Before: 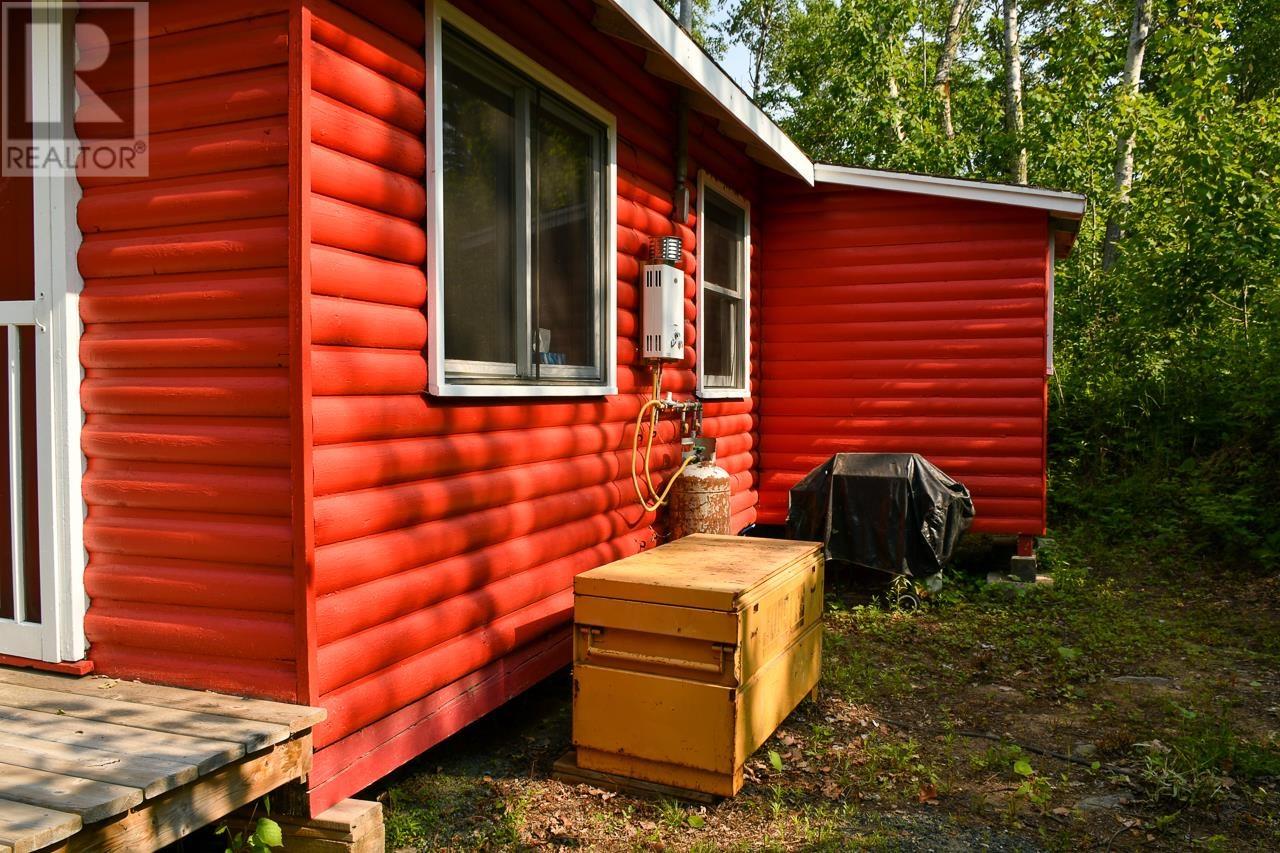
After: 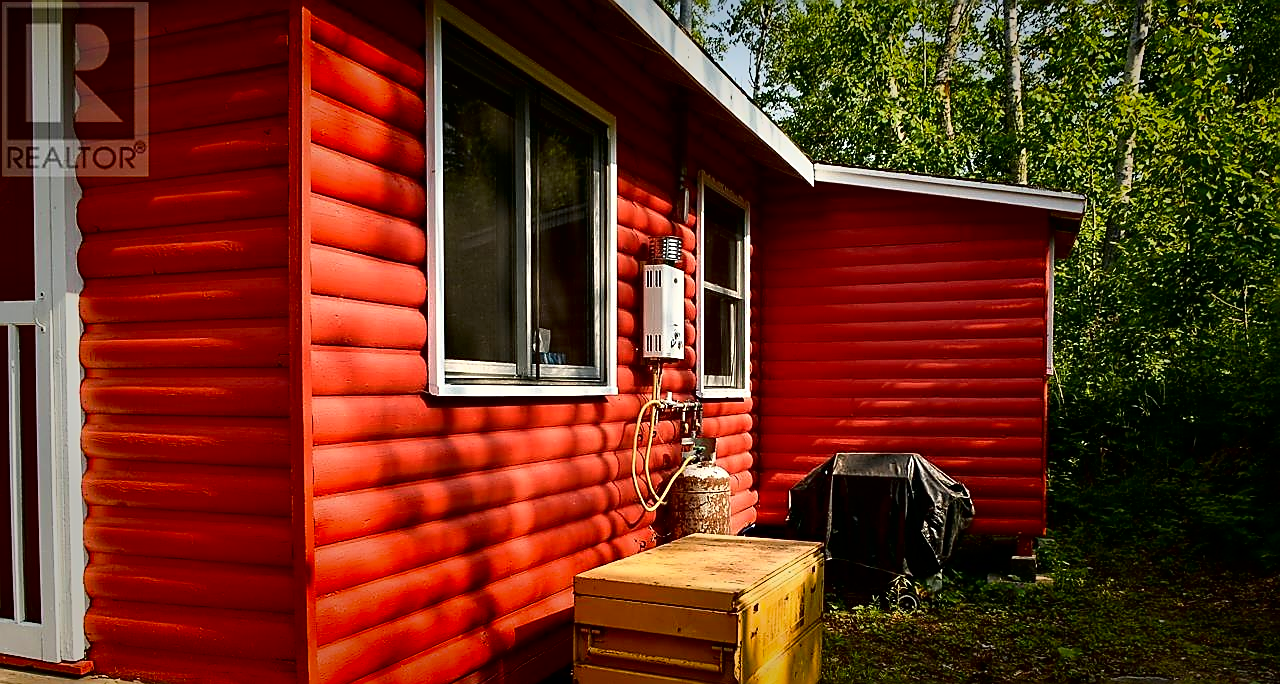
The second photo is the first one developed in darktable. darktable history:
sharpen: radius 1.418, amount 1.255, threshold 0.768
tone curve: curves: ch0 [(0, 0) (0.003, 0) (0.011, 0.001) (0.025, 0.003) (0.044, 0.004) (0.069, 0.007) (0.1, 0.01) (0.136, 0.033) (0.177, 0.082) (0.224, 0.141) (0.277, 0.208) (0.335, 0.282) (0.399, 0.363) (0.468, 0.451) (0.543, 0.545) (0.623, 0.647) (0.709, 0.756) (0.801, 0.87) (0.898, 0.972) (1, 1)], color space Lab, independent channels, preserve colors none
crop: bottom 19.698%
vignetting: fall-off start 48.6%, saturation 0.368, automatic ratio true, width/height ratio 1.292
